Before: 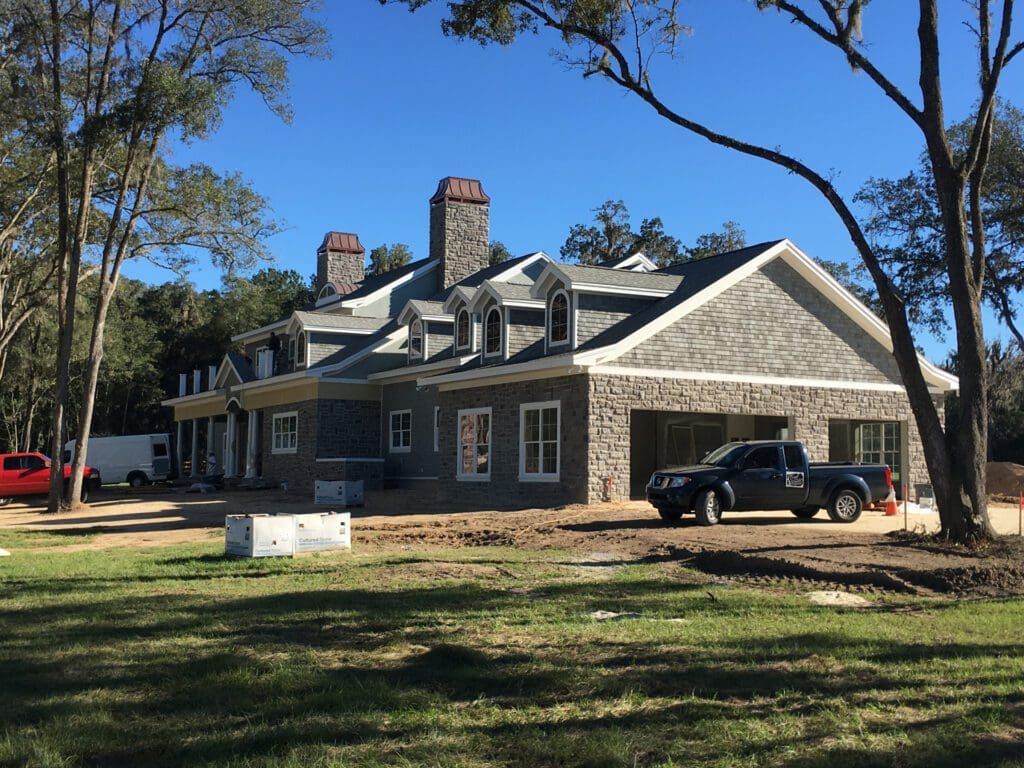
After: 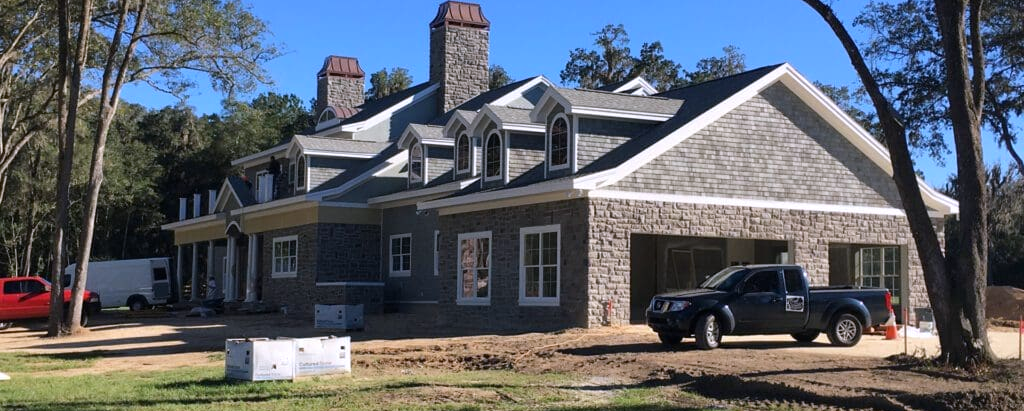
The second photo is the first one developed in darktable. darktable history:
crop and rotate: top 23.043%, bottom 23.437%
white balance: red 1.004, blue 1.096
